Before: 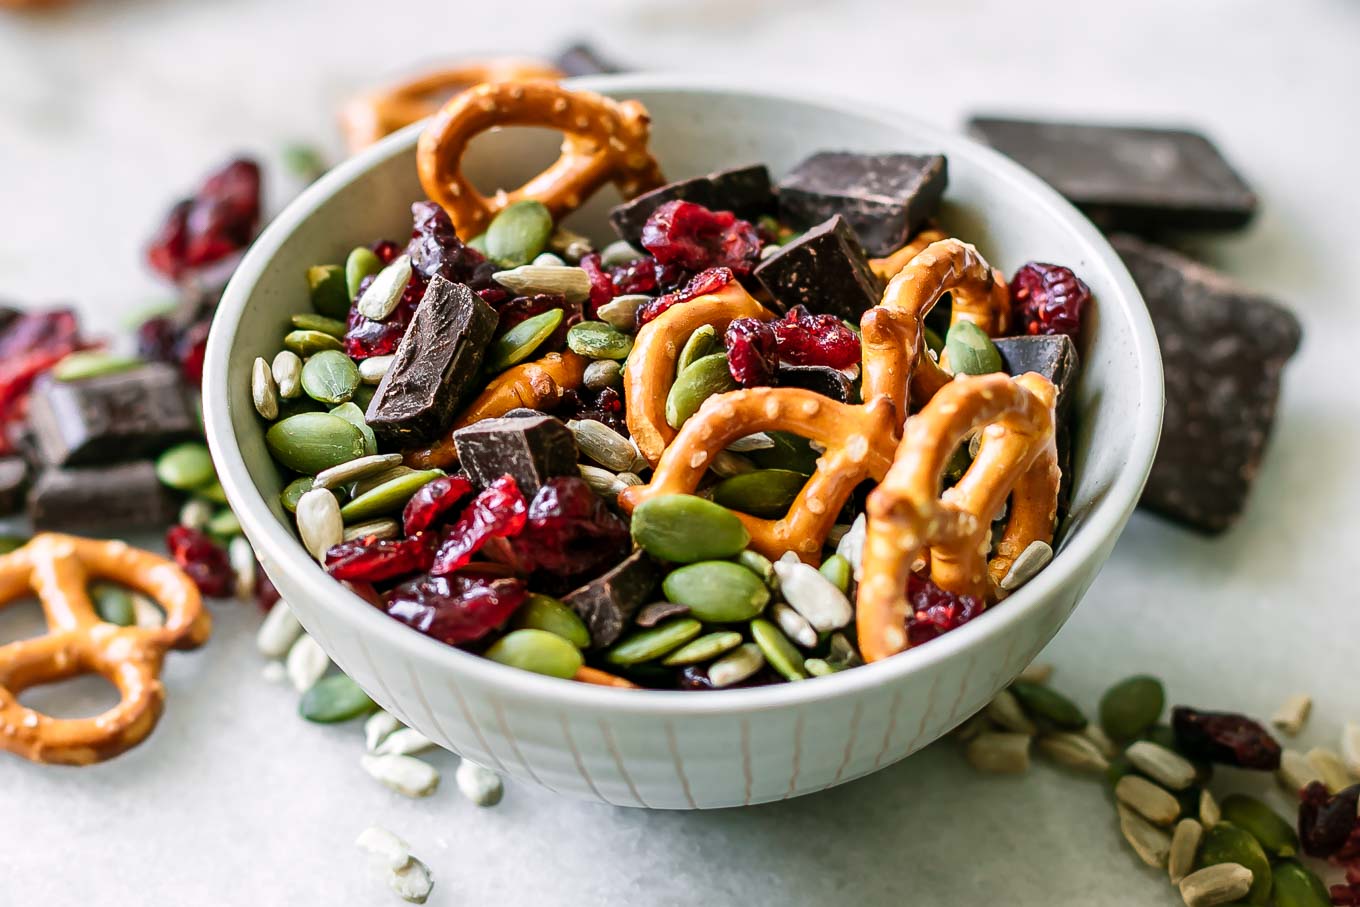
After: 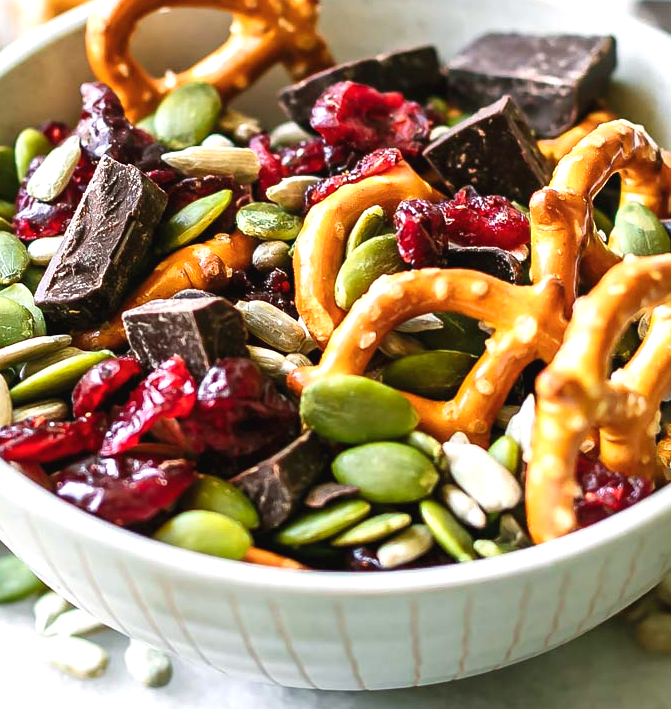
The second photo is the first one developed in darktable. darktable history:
crop and rotate: angle 0.013°, left 24.389%, top 13.143%, right 26.239%, bottom 8.559%
exposure: black level correction 0, exposure 0.499 EV, compensate exposure bias true, compensate highlight preservation false
color balance rgb: power › luminance 0.773%, power › chroma 0.389%, power › hue 34.61°, global offset › luminance 0.238%, global offset › hue 171.36°, perceptual saturation grading › global saturation 0.334%, global vibrance 14.634%
